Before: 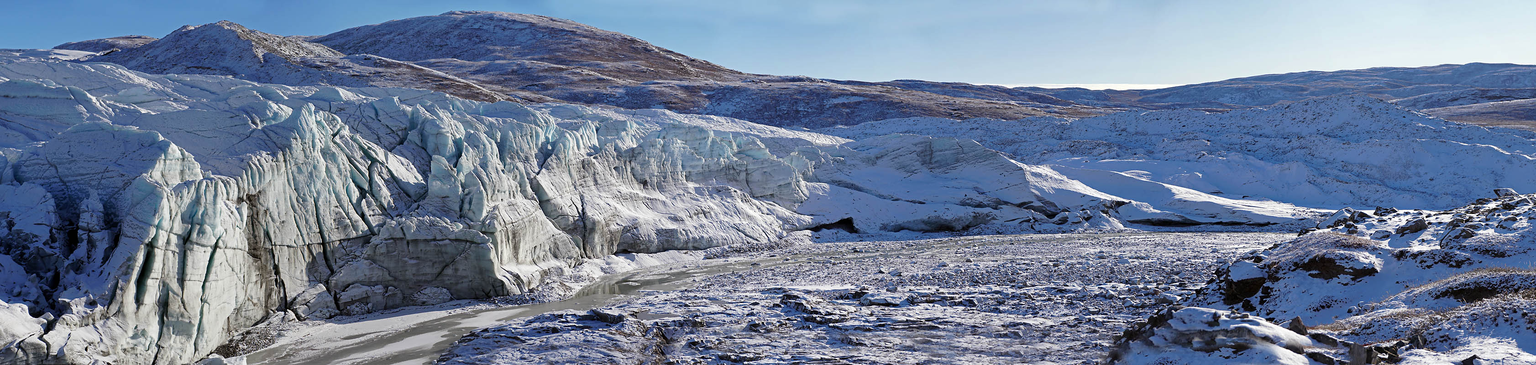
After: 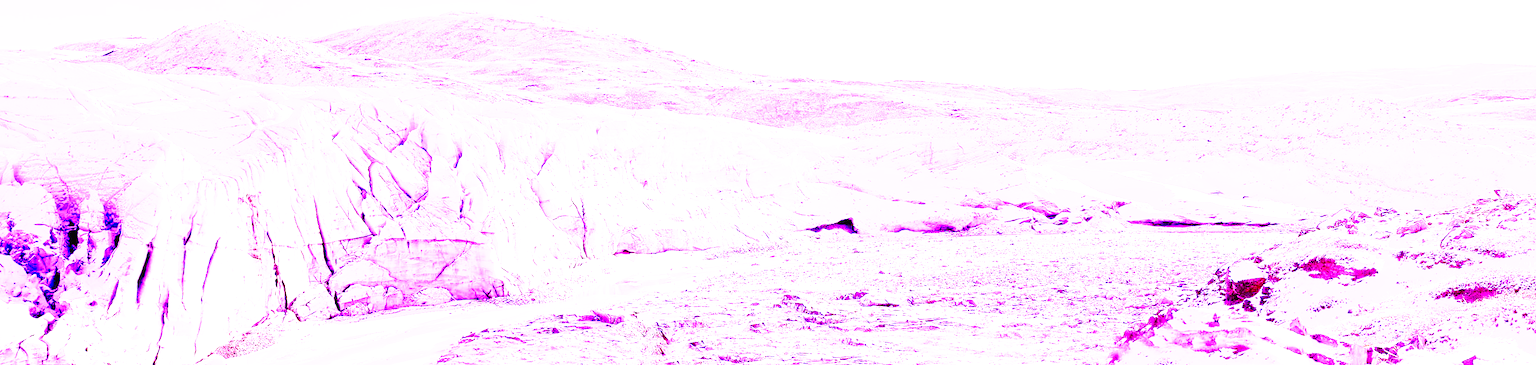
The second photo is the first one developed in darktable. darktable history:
white balance: red 8, blue 8
contrast brightness saturation: contrast -0.02, brightness -0.01, saturation 0.03
base curve: curves: ch0 [(0, 0) (0.007, 0.004) (0.027, 0.03) (0.046, 0.07) (0.207, 0.54) (0.442, 0.872) (0.673, 0.972) (1, 1)], preserve colors none
